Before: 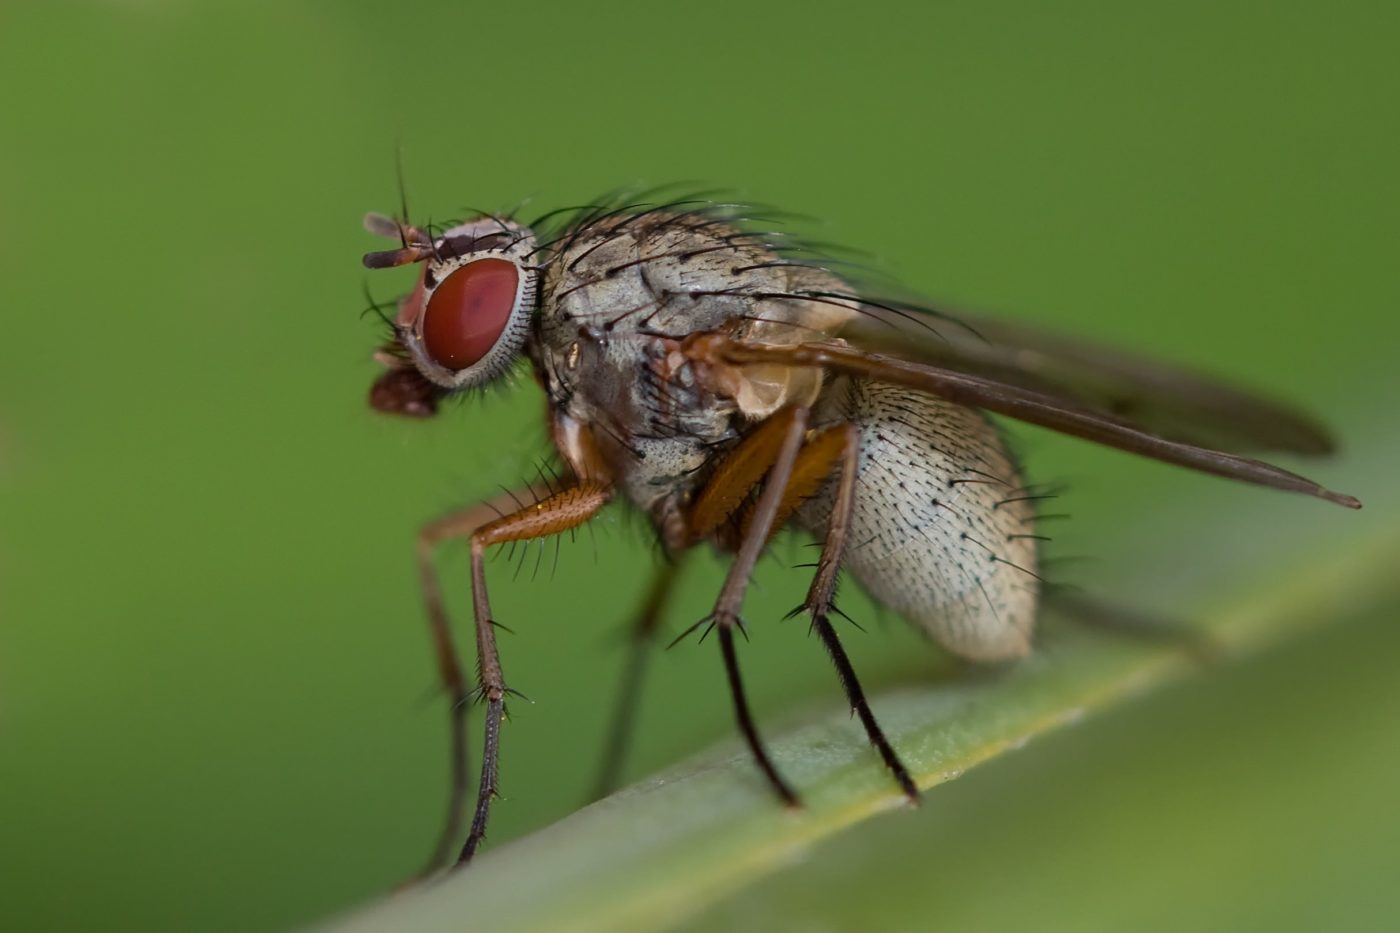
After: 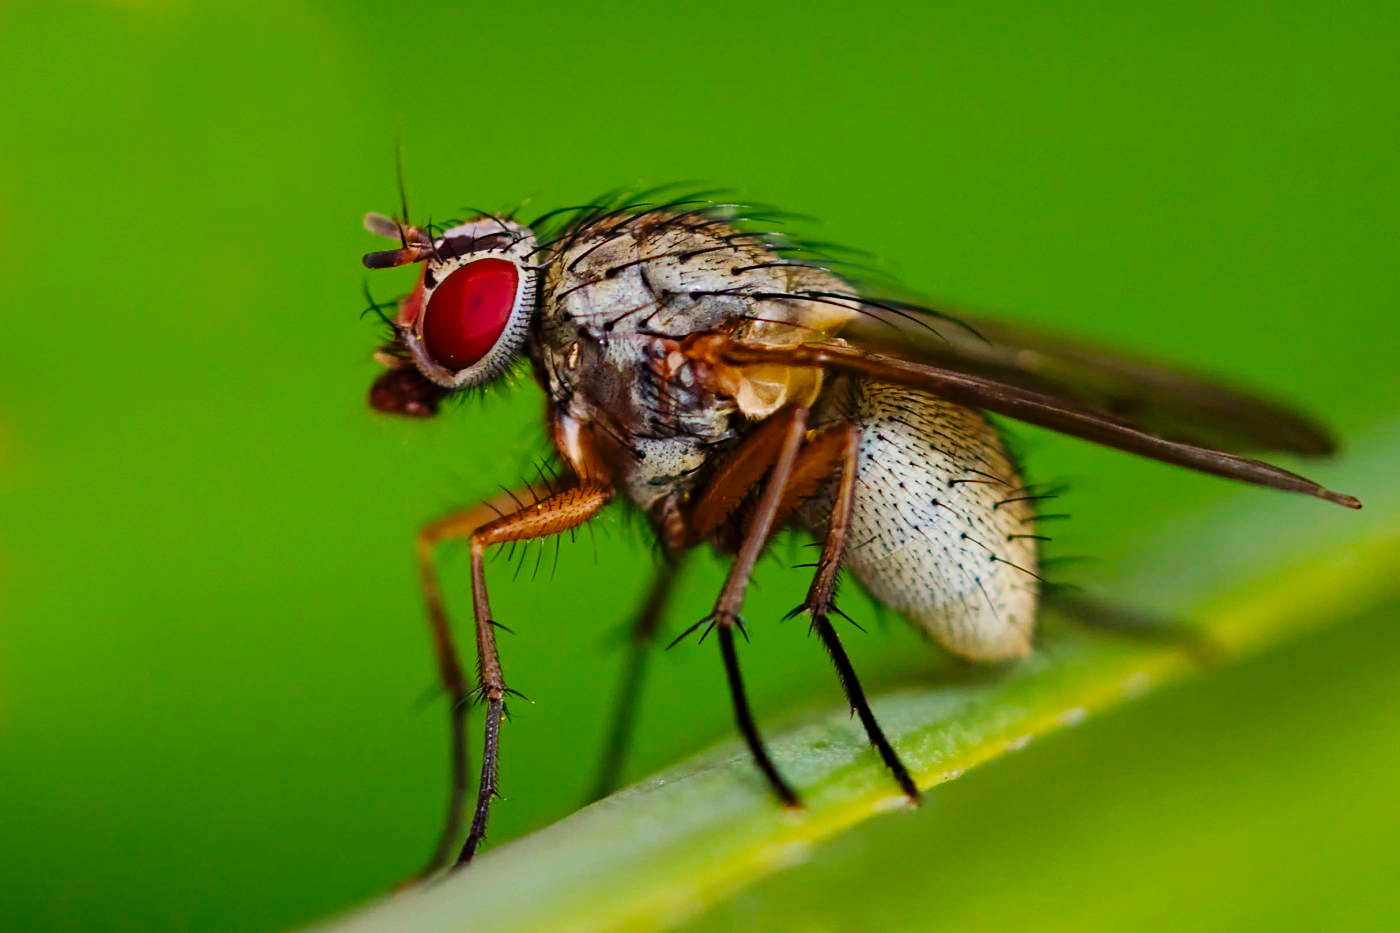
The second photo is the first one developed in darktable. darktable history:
haze removal: compatibility mode true, adaptive false
color balance rgb: perceptual saturation grading › global saturation 30%, global vibrance 20%
base curve: curves: ch0 [(0, 0) (0.036, 0.025) (0.121, 0.166) (0.206, 0.329) (0.605, 0.79) (1, 1)], preserve colors none
